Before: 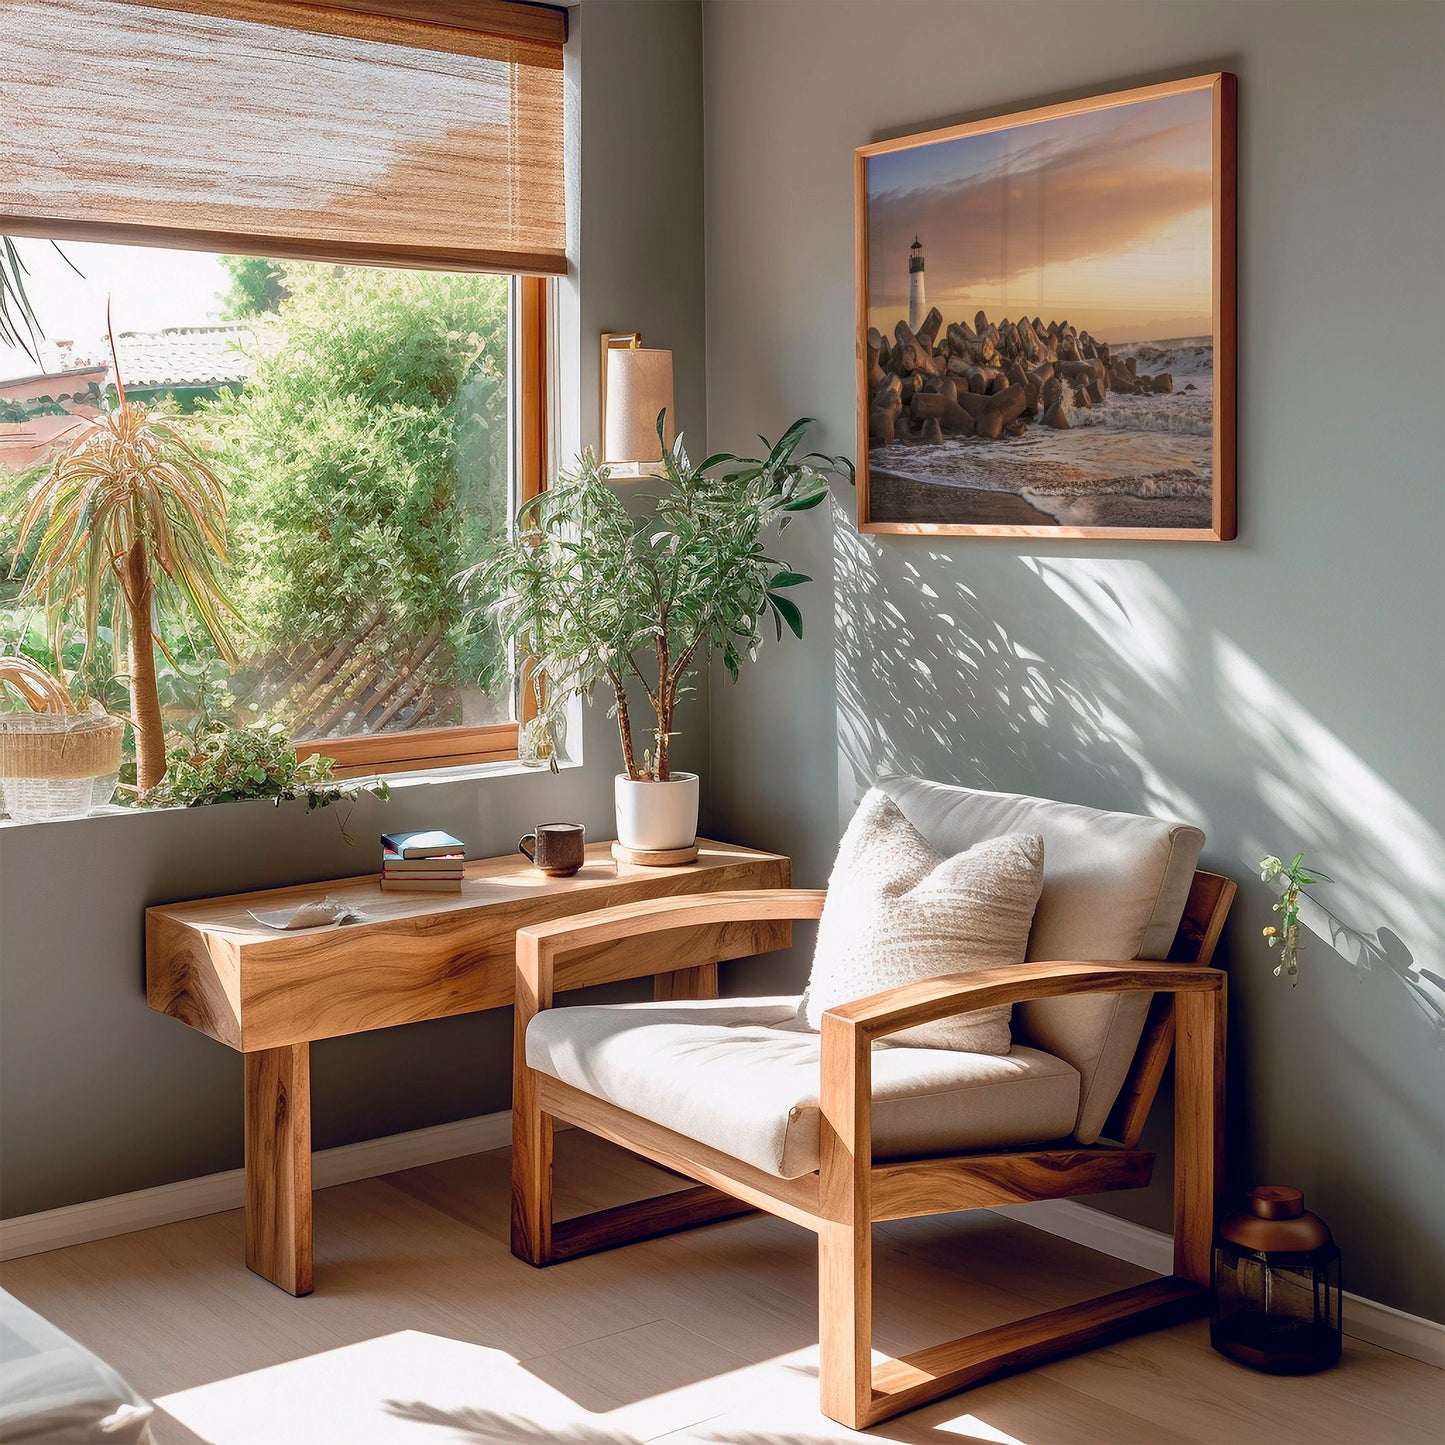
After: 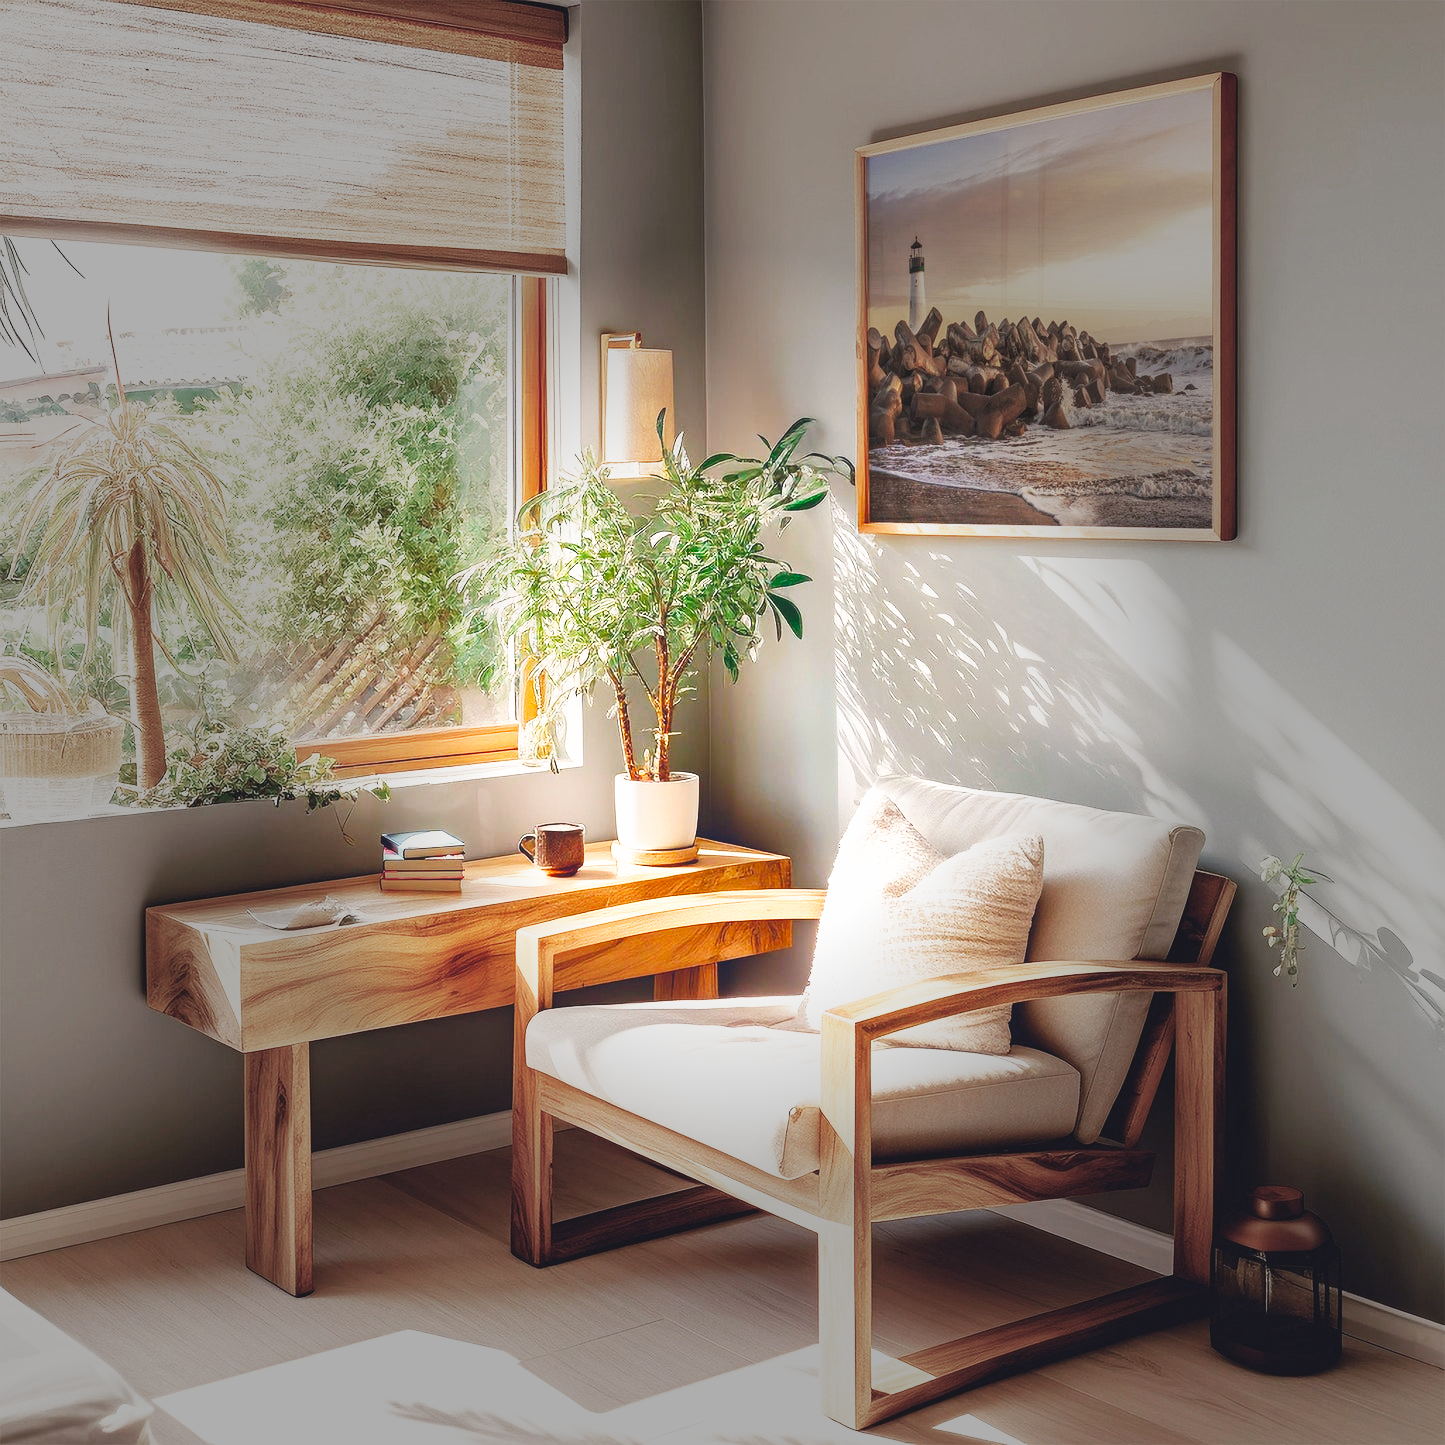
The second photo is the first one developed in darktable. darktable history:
base curve: curves: ch0 [(0, 0) (0.007, 0.004) (0.027, 0.03) (0.046, 0.07) (0.207, 0.54) (0.442, 0.872) (0.673, 0.972) (1, 1)], preserve colors none
color balance rgb: shadows lift › chroma 2%, shadows lift › hue 247.2°, power › chroma 0.3%, power › hue 25.2°, highlights gain › chroma 3%, highlights gain › hue 60°, global offset › luminance 2%, perceptual saturation grading › global saturation 20%, perceptual saturation grading › highlights -20%, perceptual saturation grading › shadows 30%
vignetting: fall-off start 31.28%, fall-off radius 34.64%, brightness -0.575
